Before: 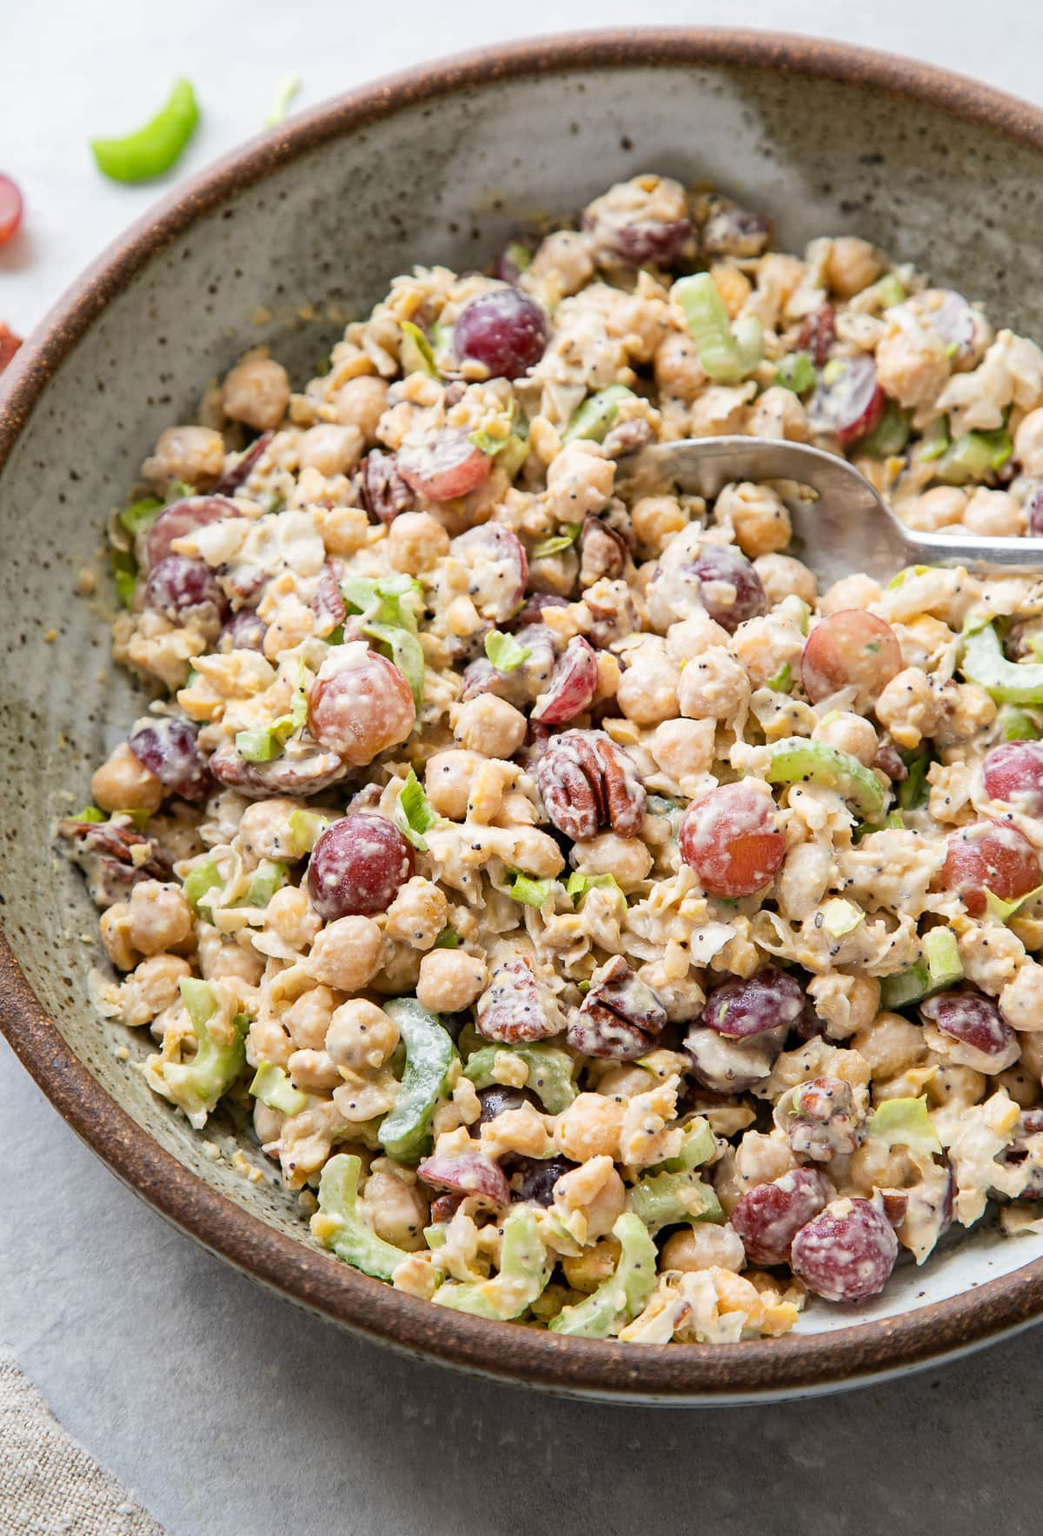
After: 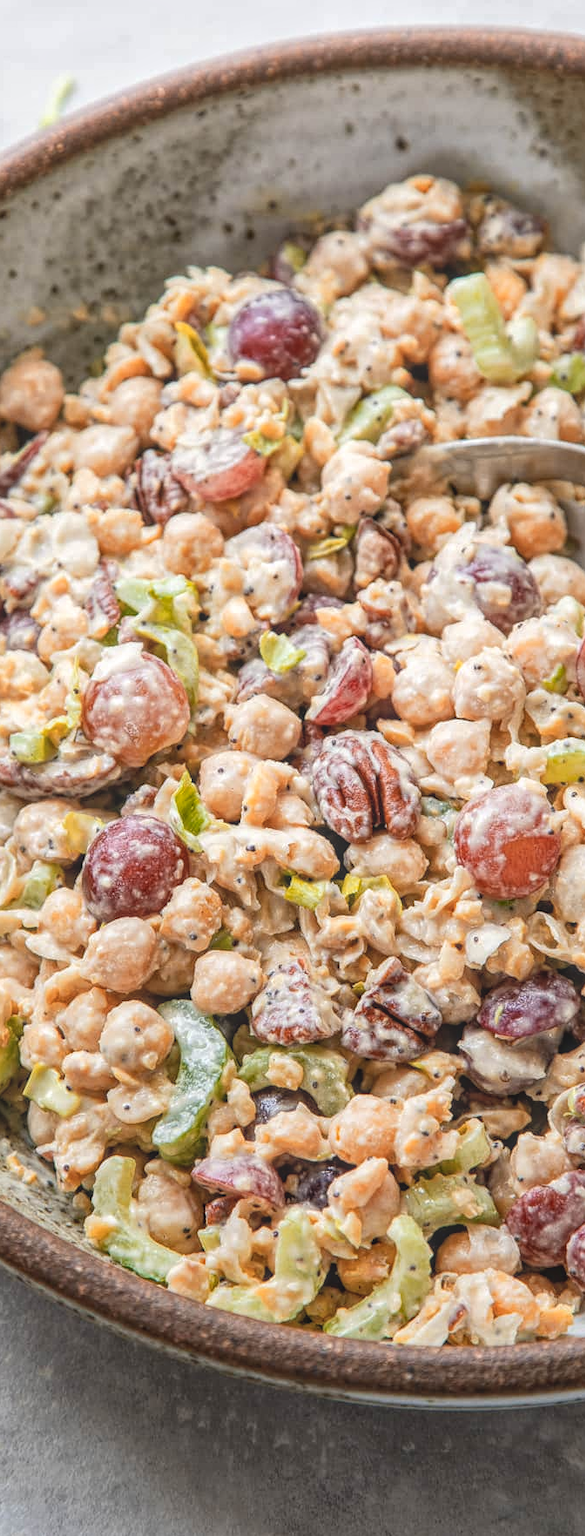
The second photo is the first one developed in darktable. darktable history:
color zones: curves: ch1 [(0, 0.455) (0.063, 0.455) (0.286, 0.495) (0.429, 0.5) (0.571, 0.5) (0.714, 0.5) (0.857, 0.5) (1, 0.455)]; ch2 [(0, 0.532) (0.063, 0.521) (0.233, 0.447) (0.429, 0.489) (0.571, 0.5) (0.714, 0.5) (0.857, 0.5) (1, 0.532)]
local contrast: highlights 66%, shadows 33%, detail 166%, midtone range 0.2
crop: left 21.674%, right 22.086%
